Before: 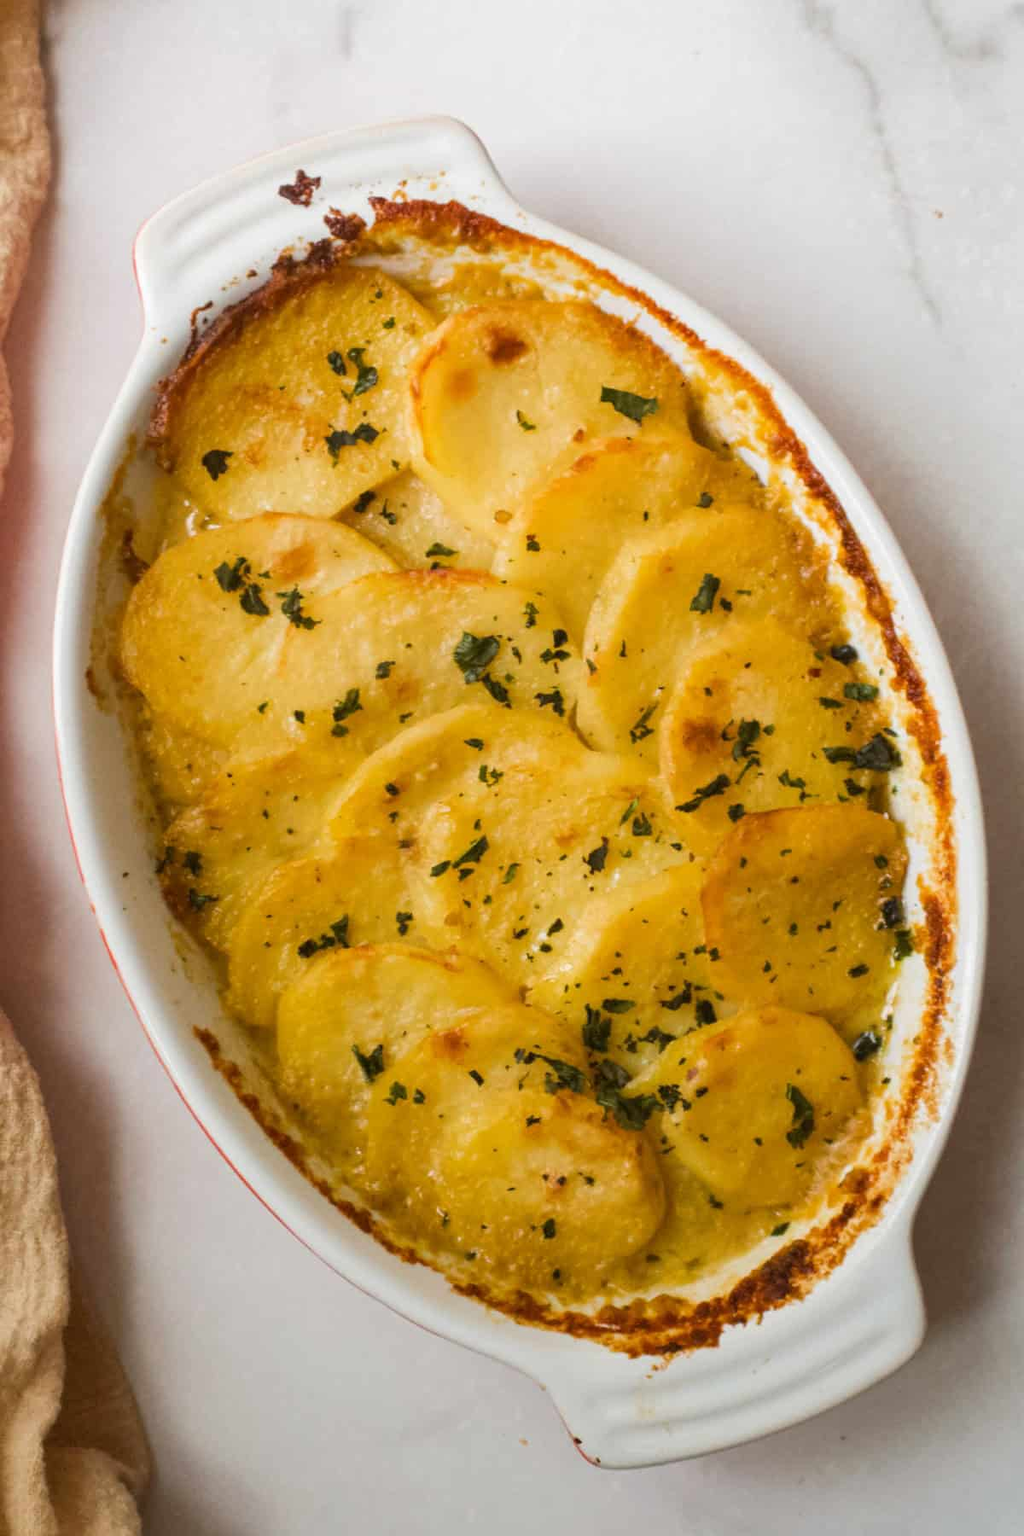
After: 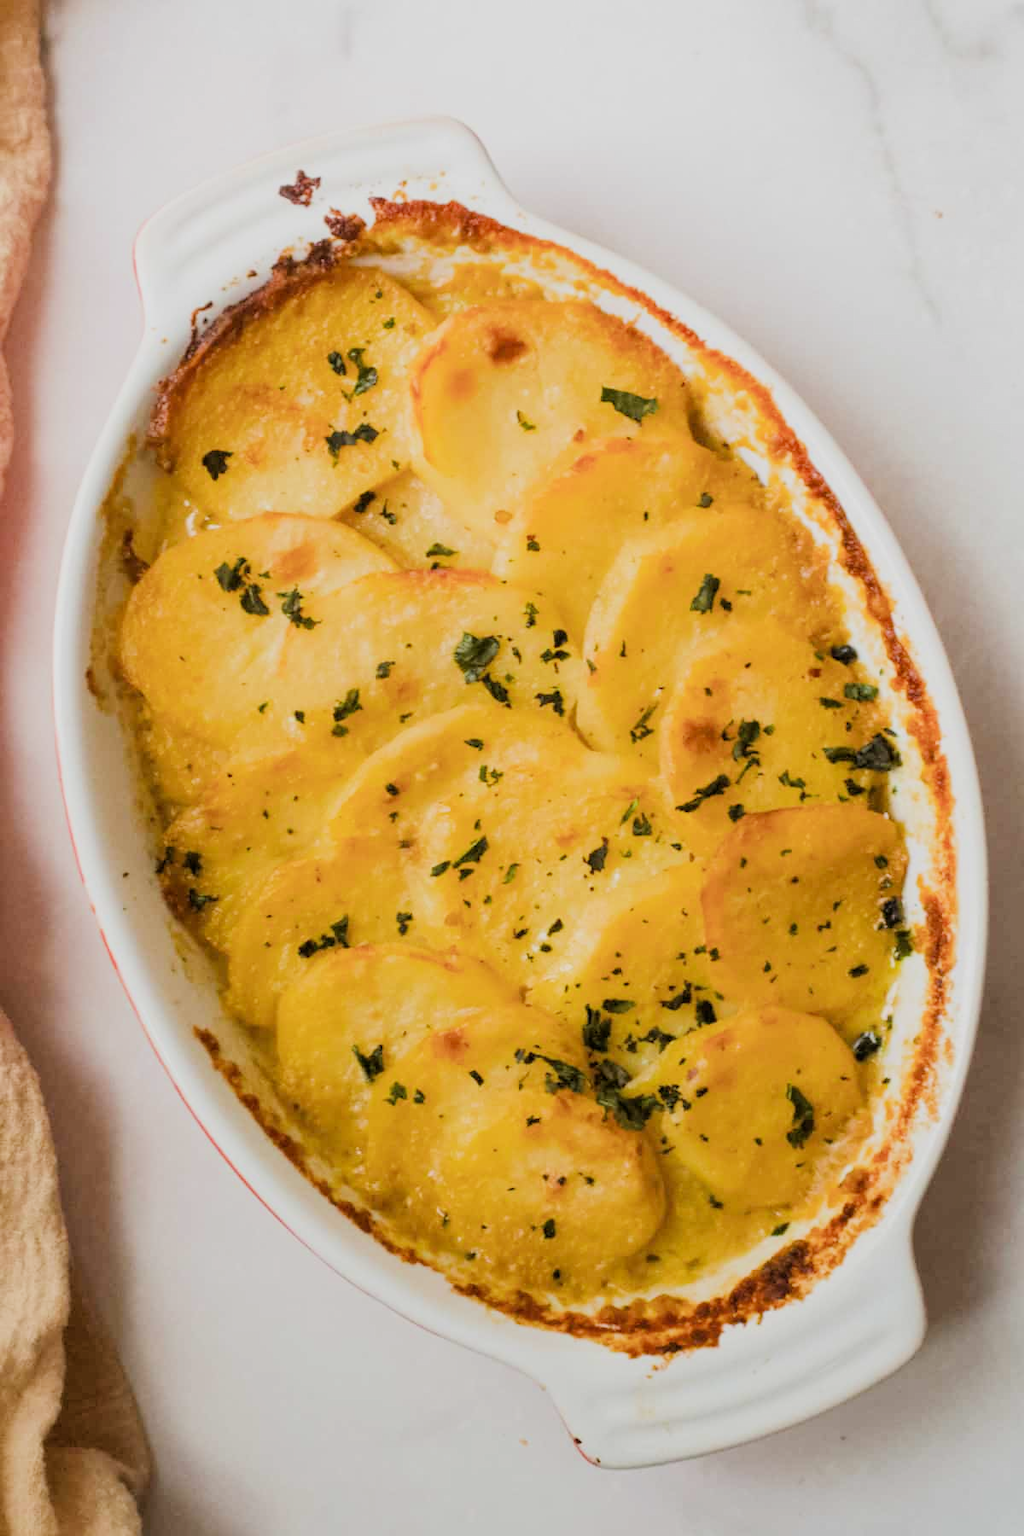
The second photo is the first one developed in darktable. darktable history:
filmic rgb: black relative exposure -7.11 EV, white relative exposure 5.36 EV, threshold 2.96 EV, hardness 3.02, enable highlight reconstruction true
tone equalizer: -8 EV -0.387 EV, -7 EV -0.355 EV, -6 EV -0.297 EV, -5 EV -0.208 EV, -3 EV 0.245 EV, -2 EV 0.32 EV, -1 EV 0.412 EV, +0 EV 0.433 EV
exposure: exposure 0.203 EV, compensate highlight preservation false
